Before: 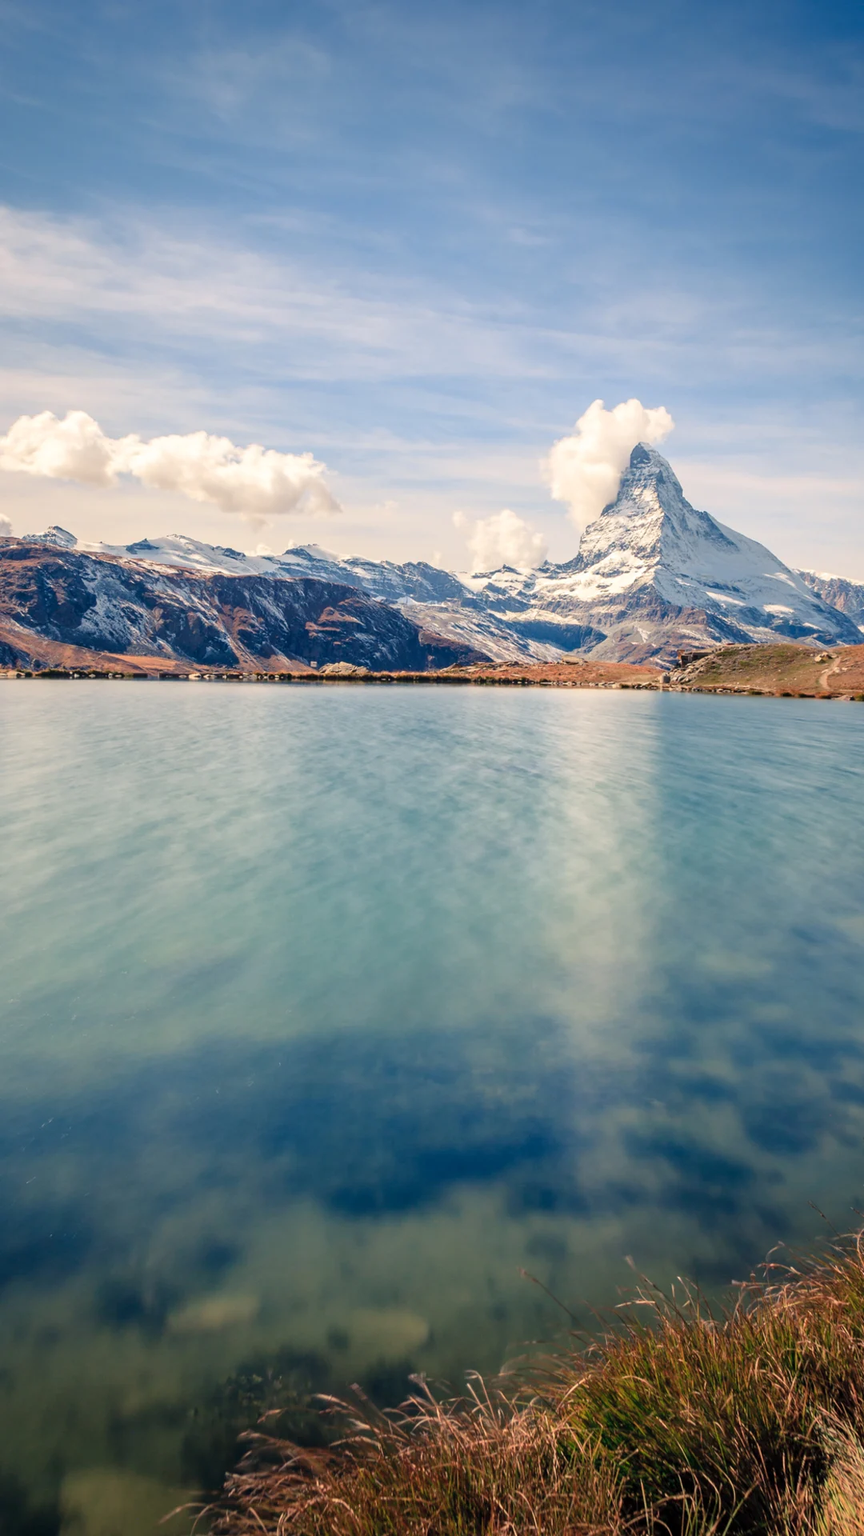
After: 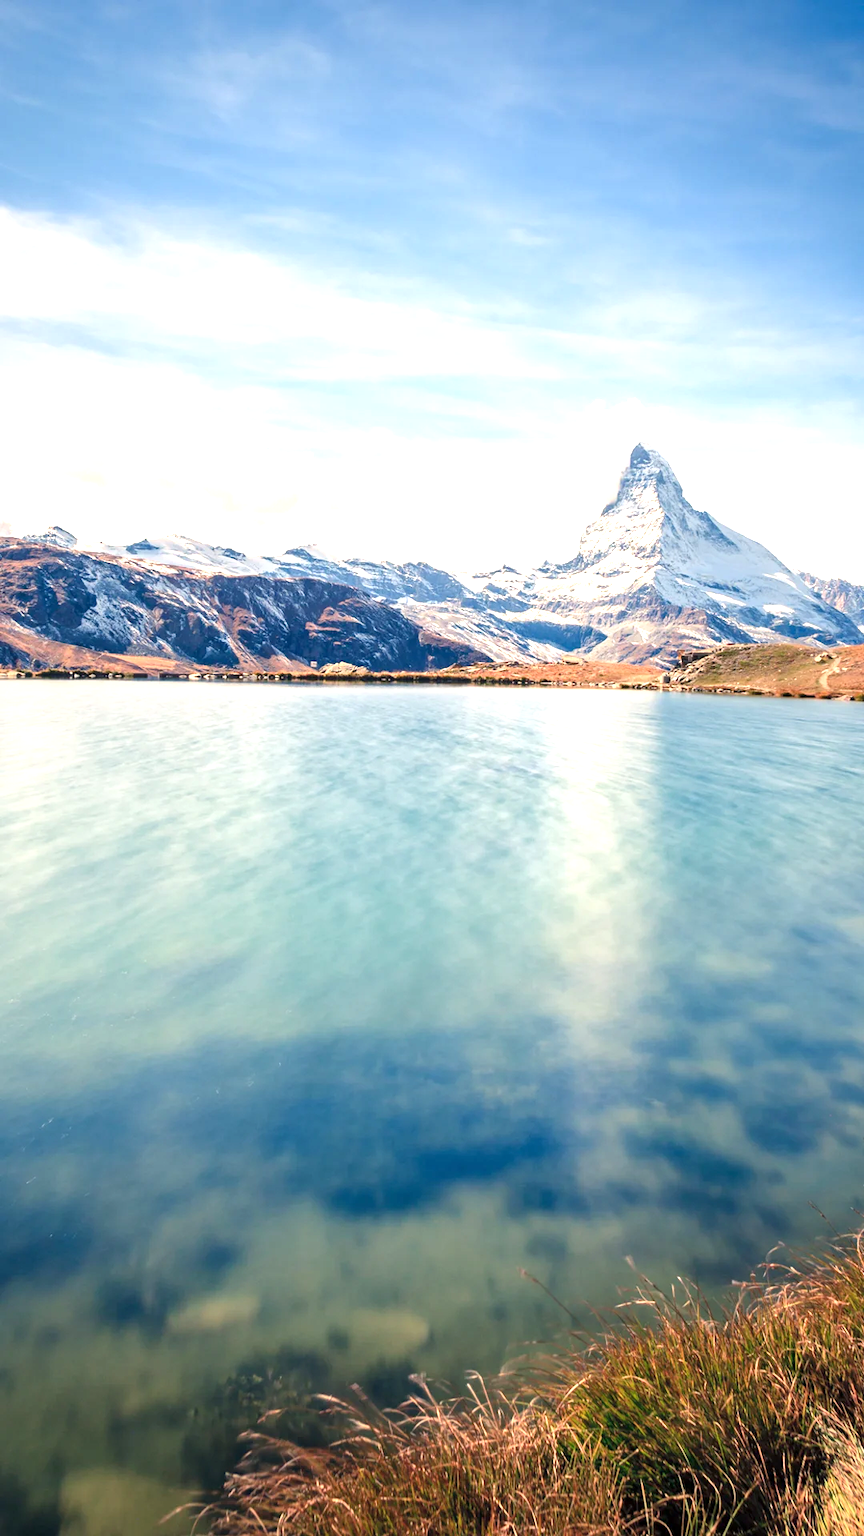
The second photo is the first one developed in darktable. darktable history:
exposure: exposure 1 EV, compensate exposure bias true, compensate highlight preservation false
